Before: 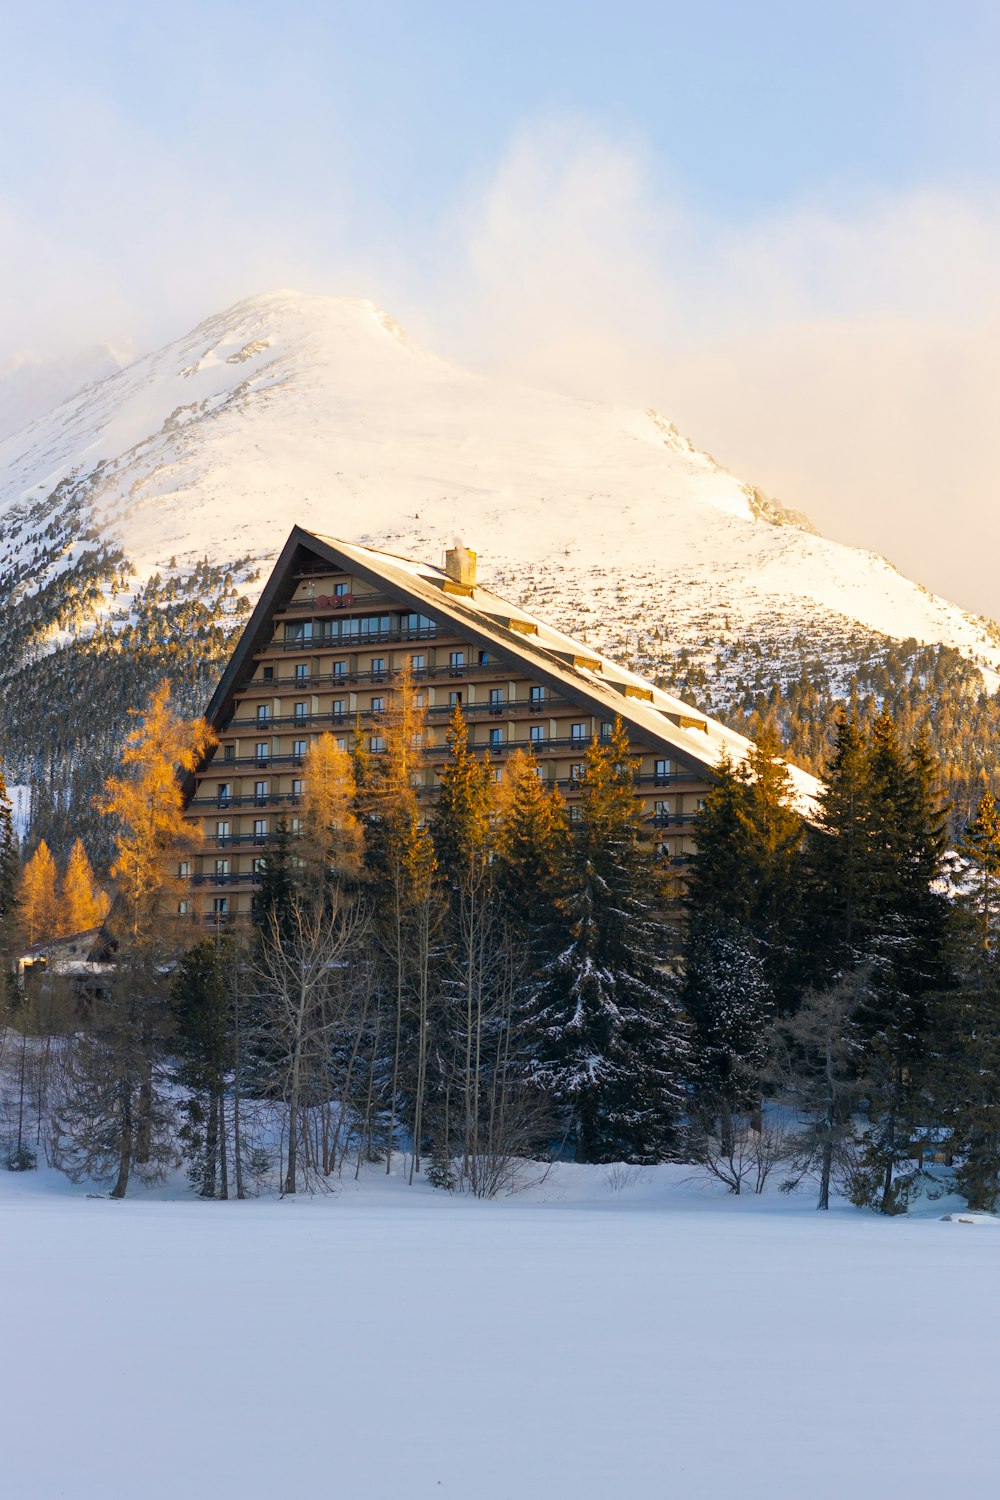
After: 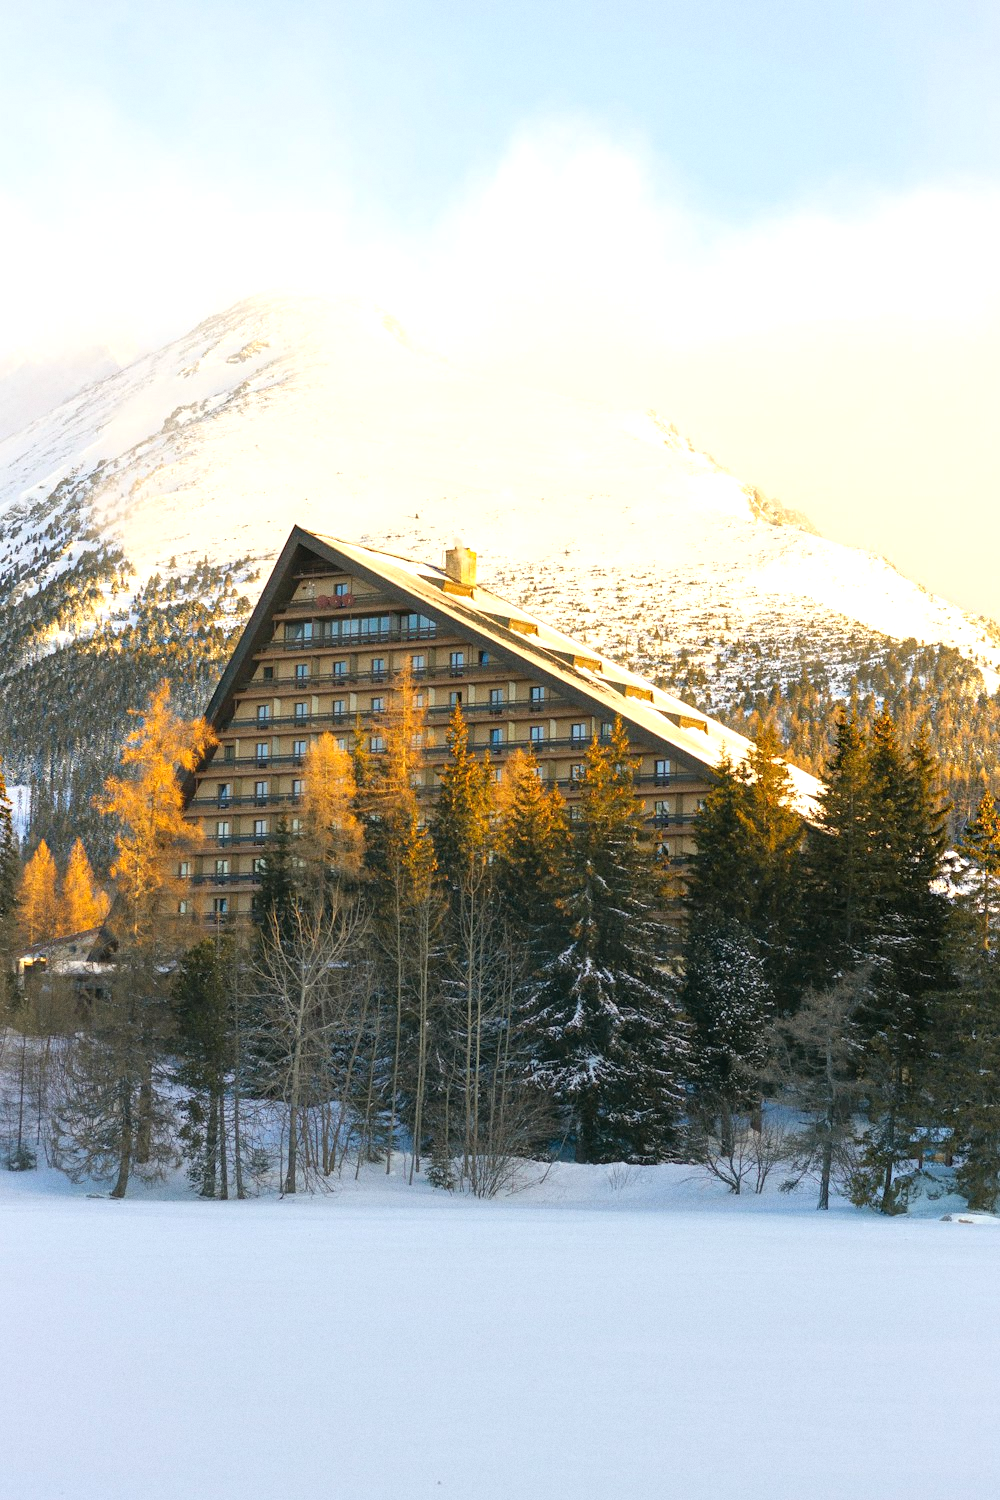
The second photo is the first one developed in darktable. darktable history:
grain: on, module defaults
color balance: mode lift, gamma, gain (sRGB), lift [1.04, 1, 1, 0.97], gamma [1.01, 1, 1, 0.97], gain [0.96, 1, 1, 0.97]
exposure: exposure 0.64 EV, compensate highlight preservation false
